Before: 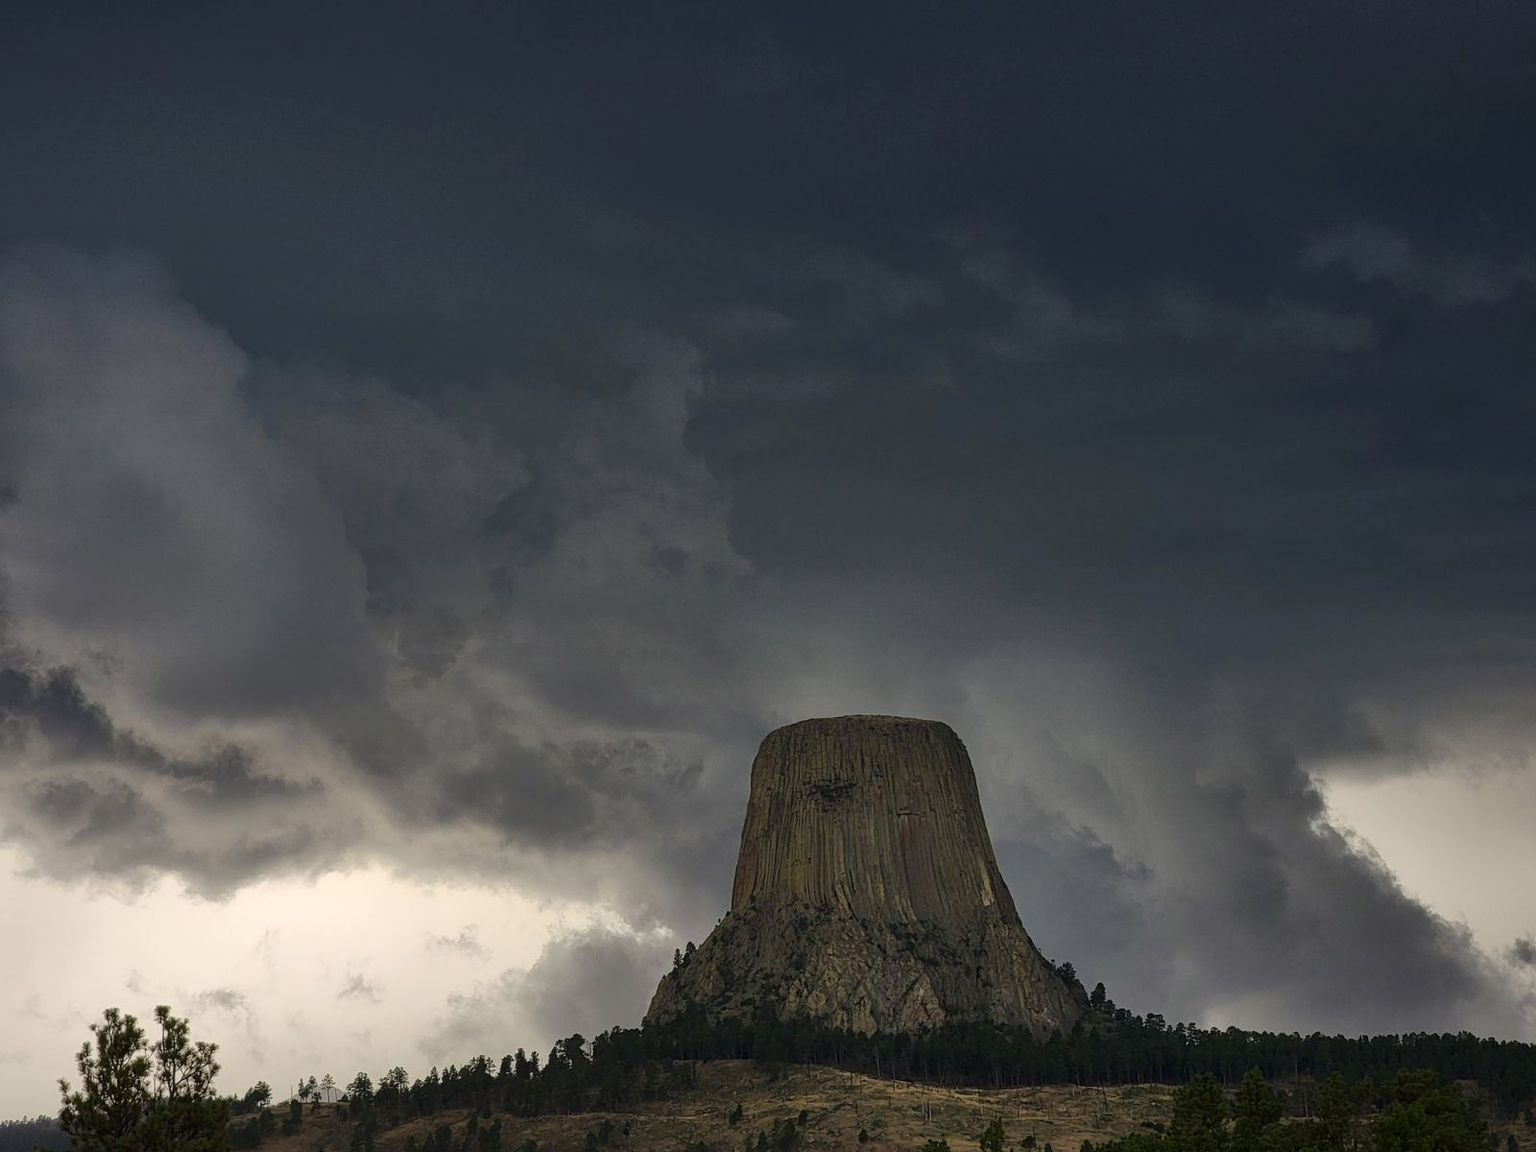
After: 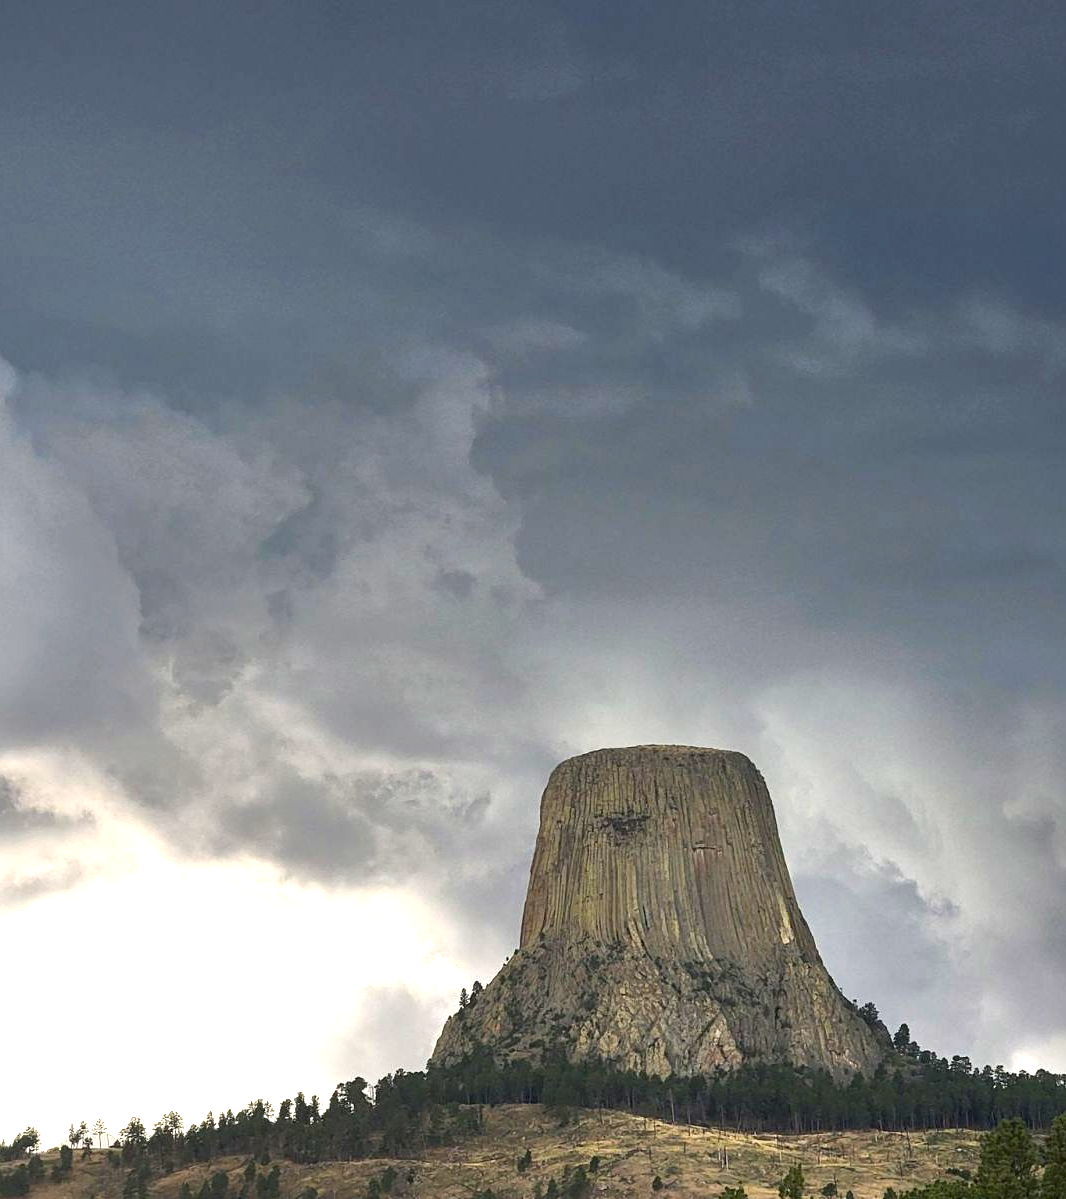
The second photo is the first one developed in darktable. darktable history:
crop and rotate: left 15.193%, right 18.179%
exposure: exposure 1.989 EV, compensate highlight preservation false
